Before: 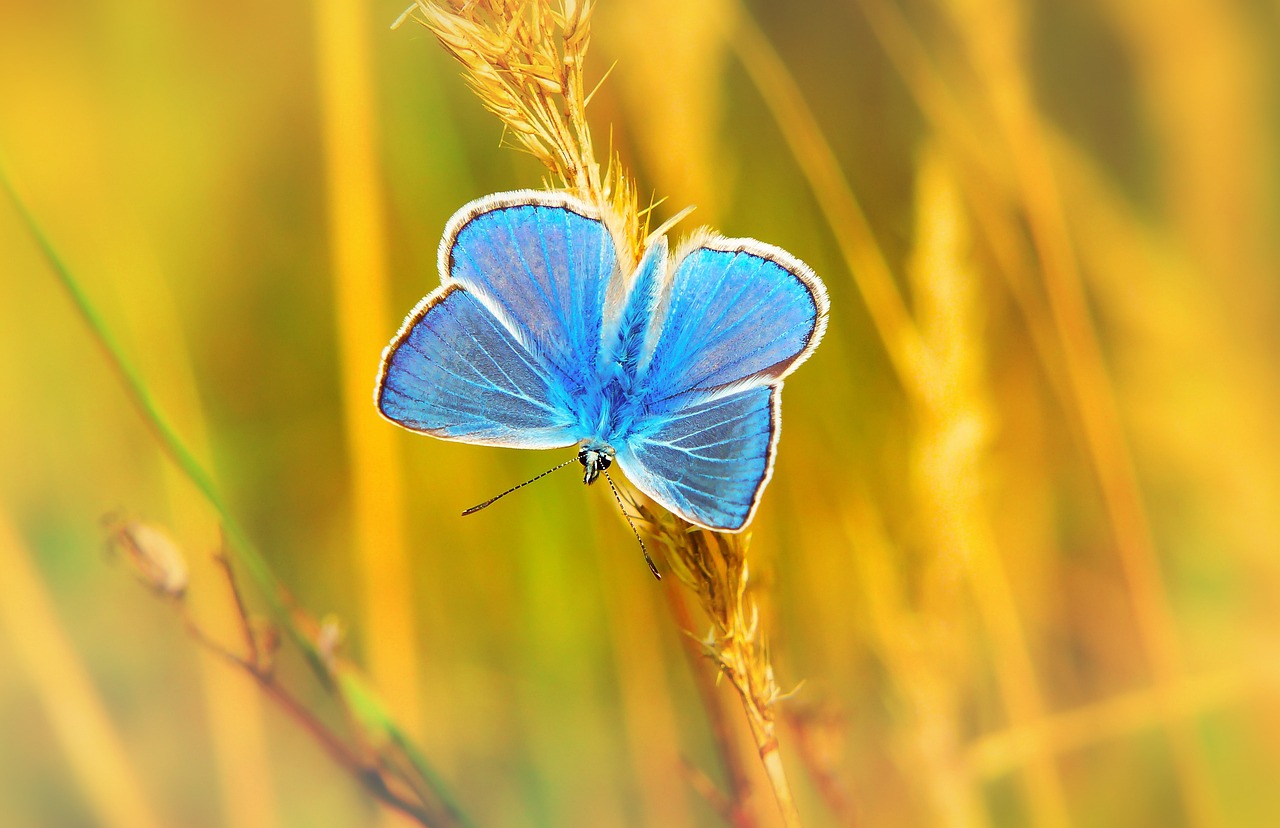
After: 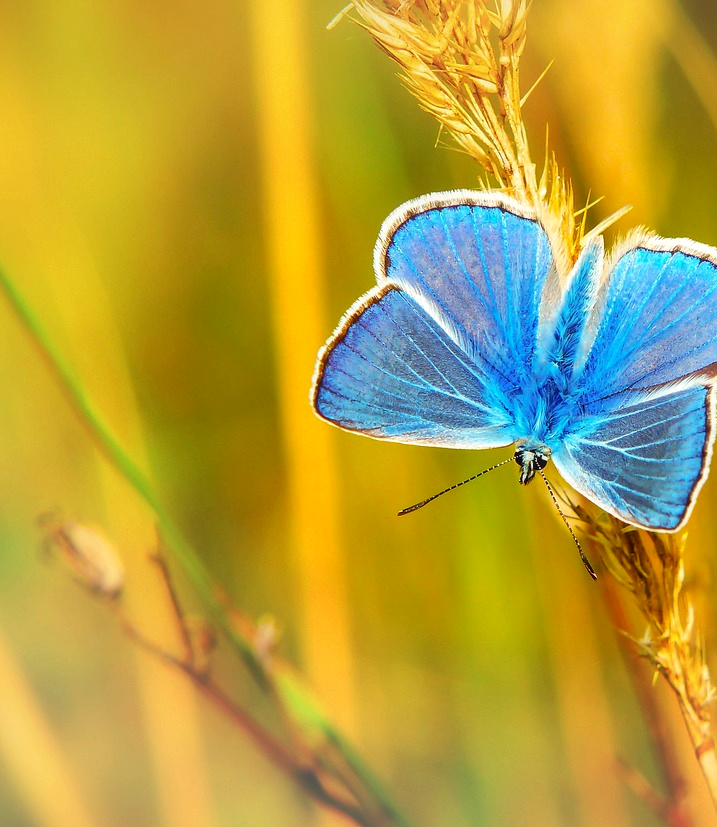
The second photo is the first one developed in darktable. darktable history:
contrast brightness saturation: contrast -0.024, brightness -0.008, saturation 0.03
local contrast: on, module defaults
crop: left 5.039%, right 38.931%
